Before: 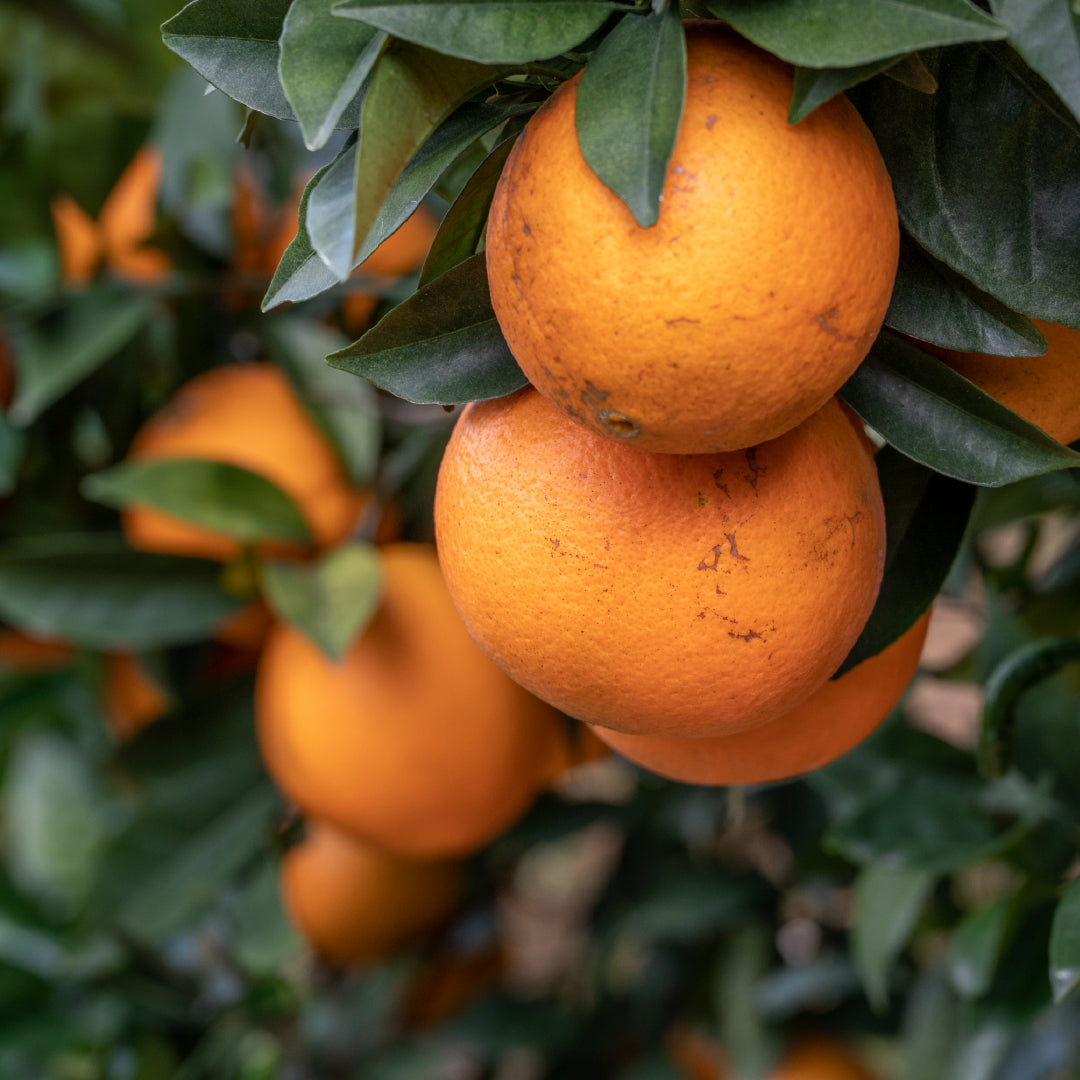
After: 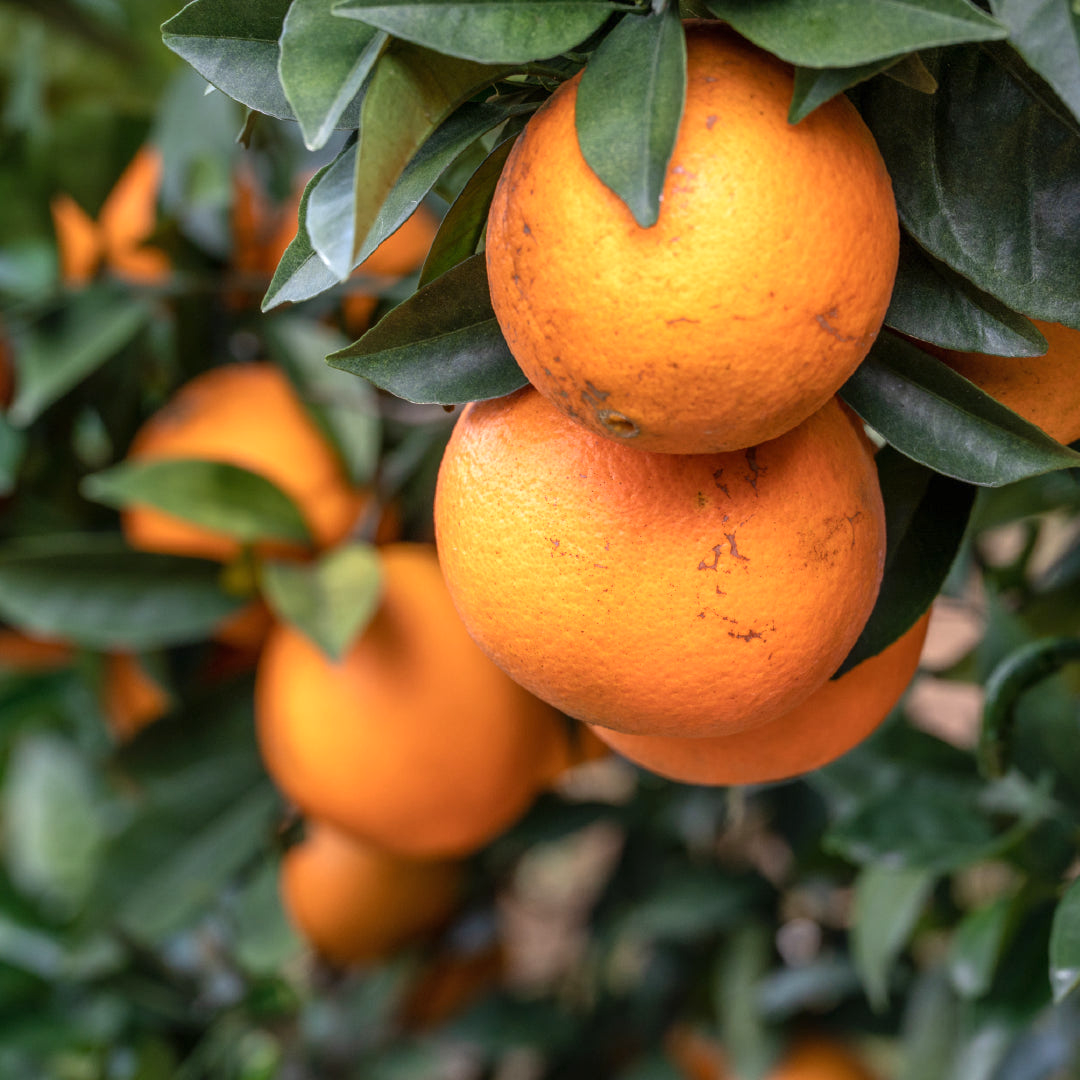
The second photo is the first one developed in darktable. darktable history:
exposure: black level correction 0, exposure 0.5 EV, compensate exposure bias true, compensate highlight preservation false
shadows and highlights: shadows 30.86, highlights 0, soften with gaussian
